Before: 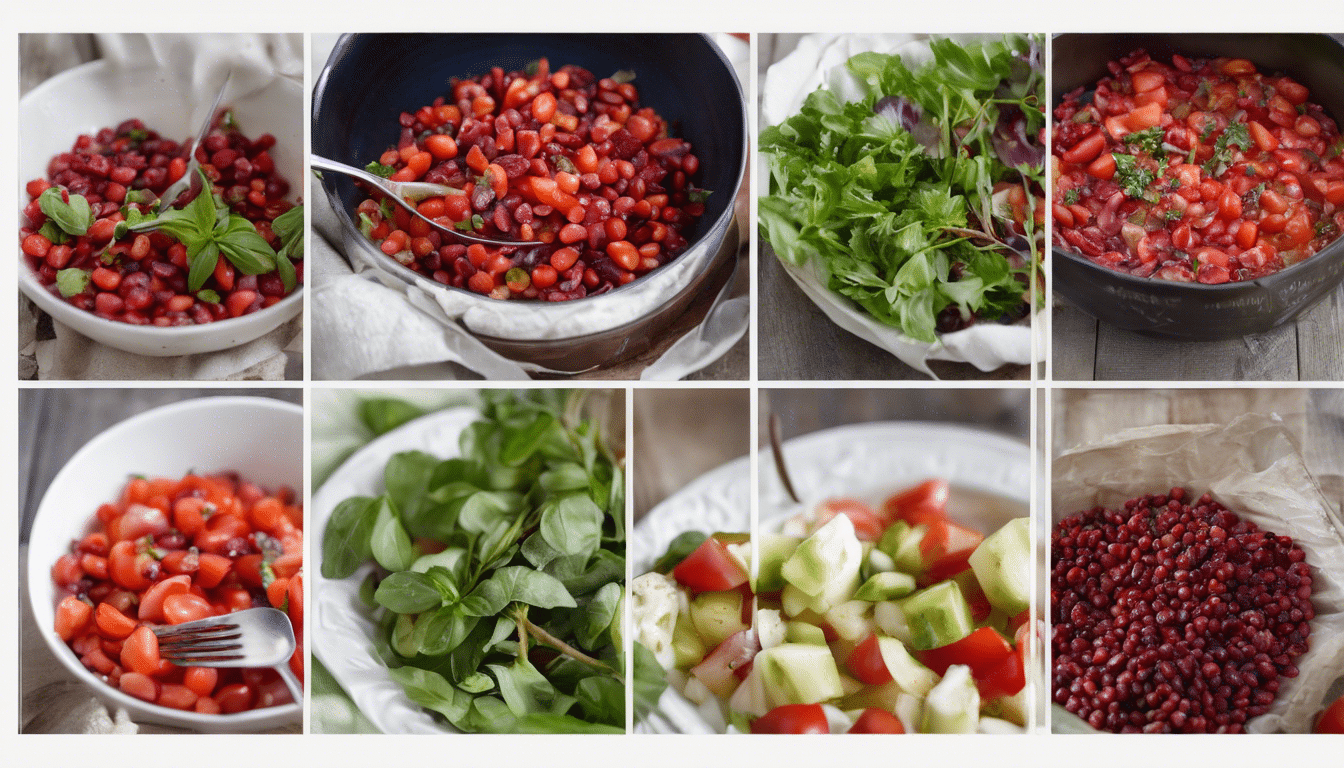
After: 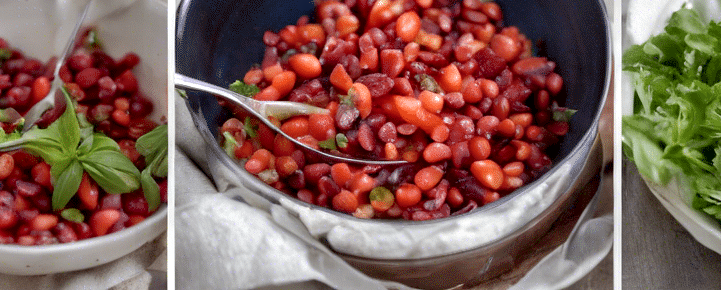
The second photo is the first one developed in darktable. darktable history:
contrast equalizer: y [[0.586, 0.584, 0.576, 0.565, 0.552, 0.539], [0.5 ×6], [0.97, 0.959, 0.919, 0.859, 0.789, 0.717], [0 ×6], [0 ×6]]
shadows and highlights: on, module defaults
crop: left 10.121%, top 10.631%, right 36.218%, bottom 51.526%
